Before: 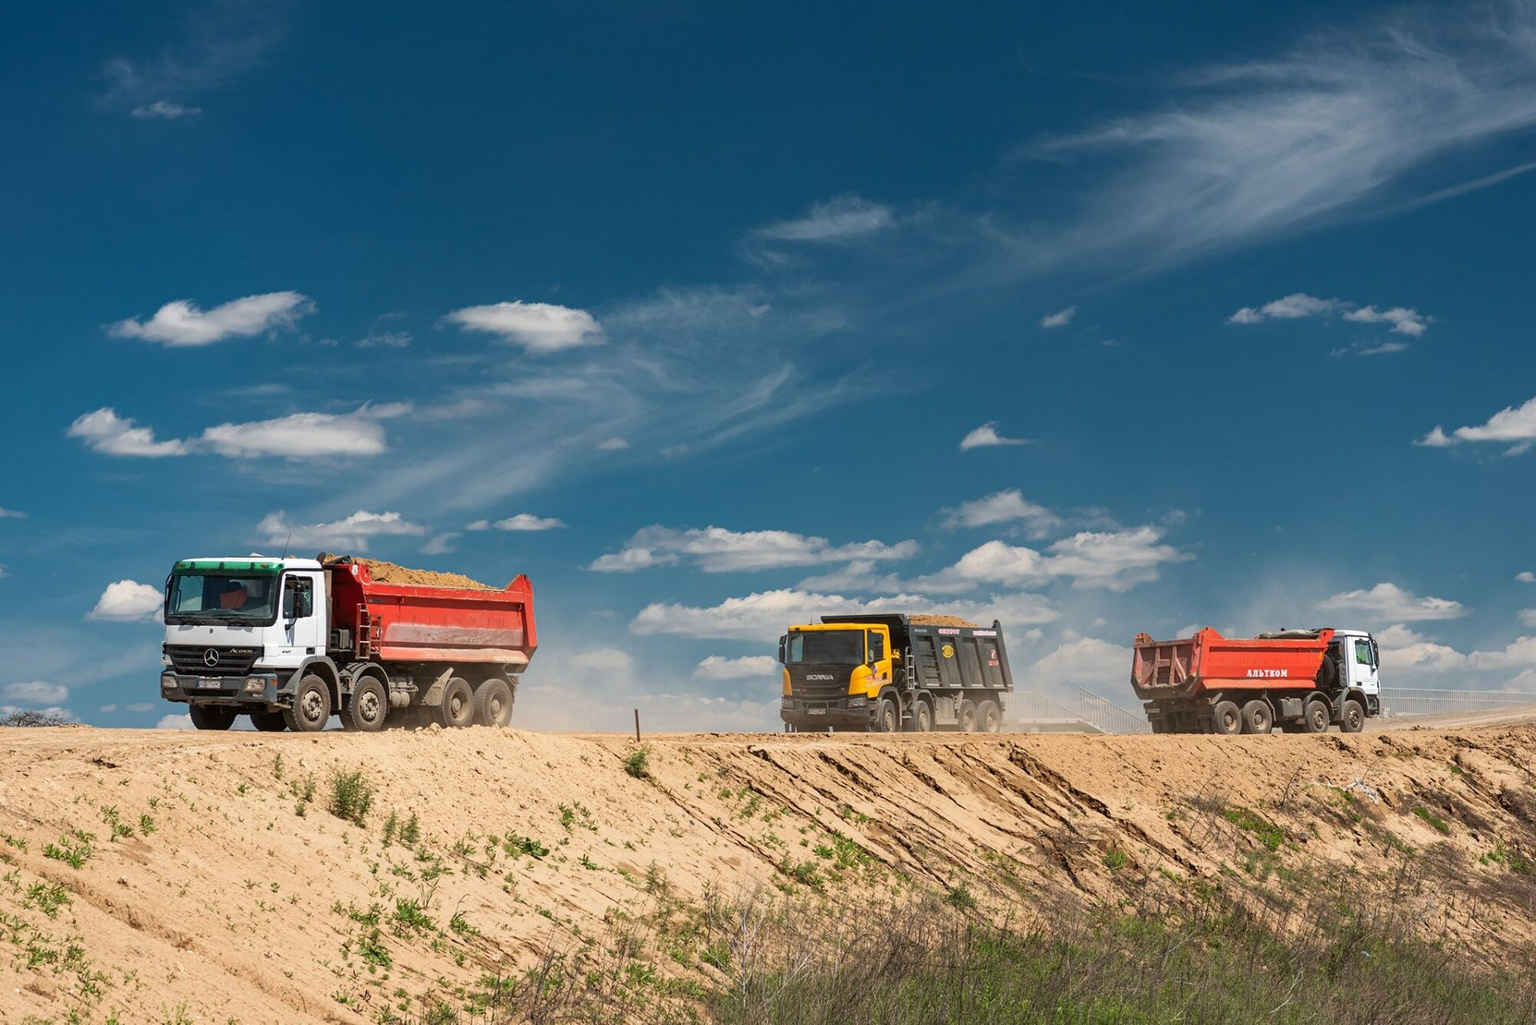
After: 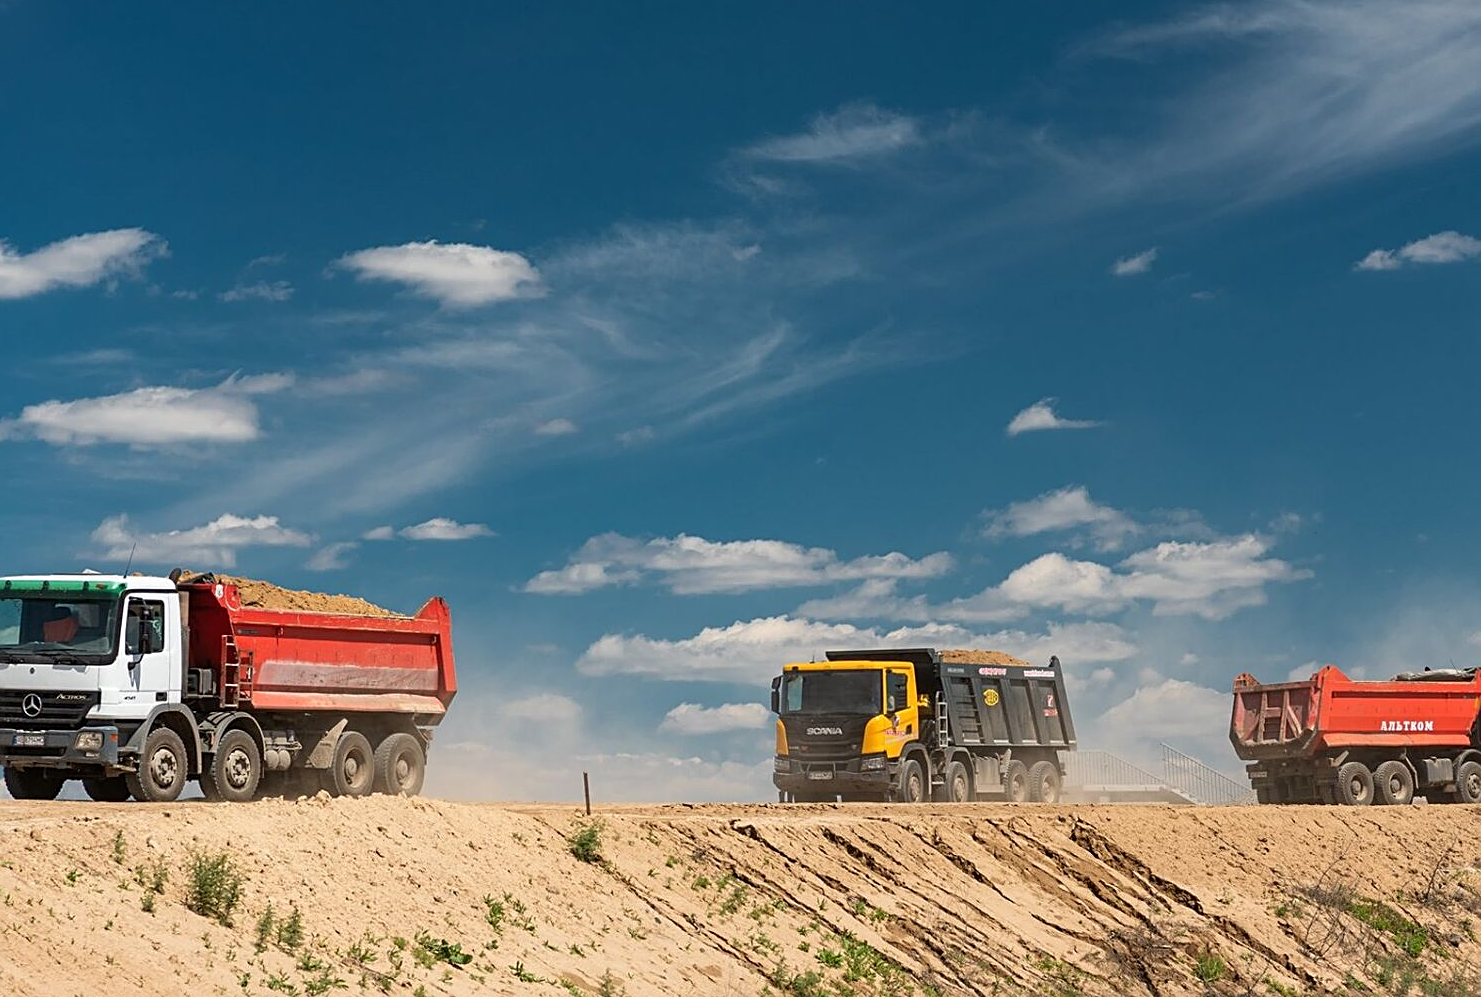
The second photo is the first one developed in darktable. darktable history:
sharpen: on, module defaults
crop and rotate: left 12.18%, top 11.368%, right 13.734%, bottom 13.916%
